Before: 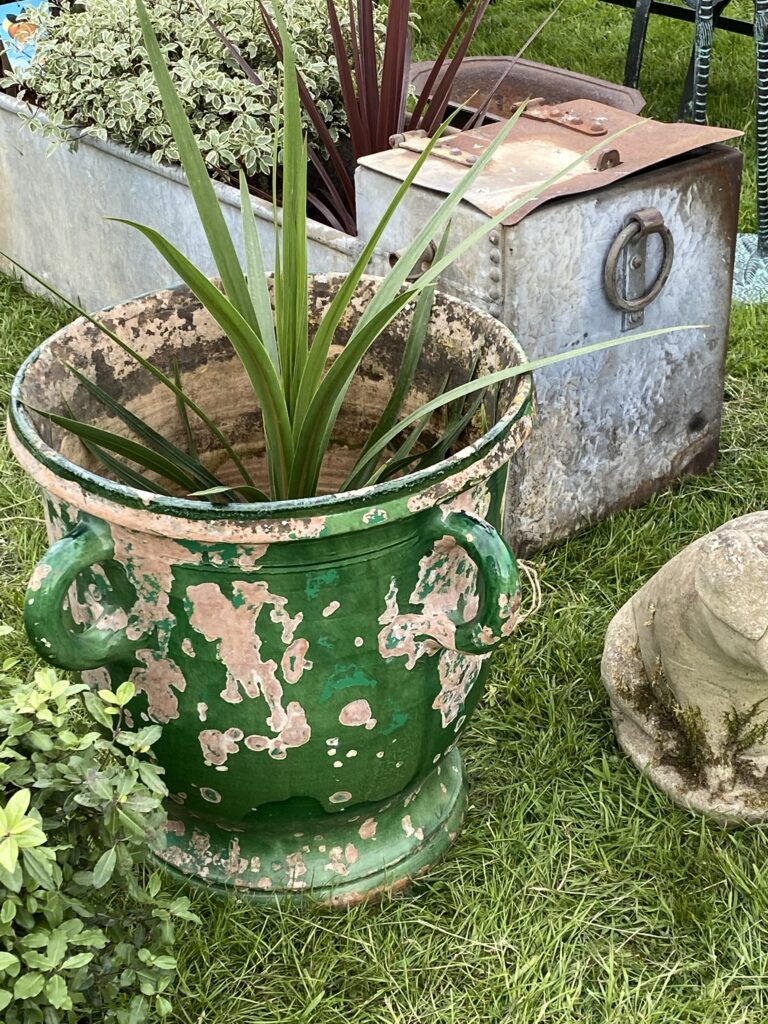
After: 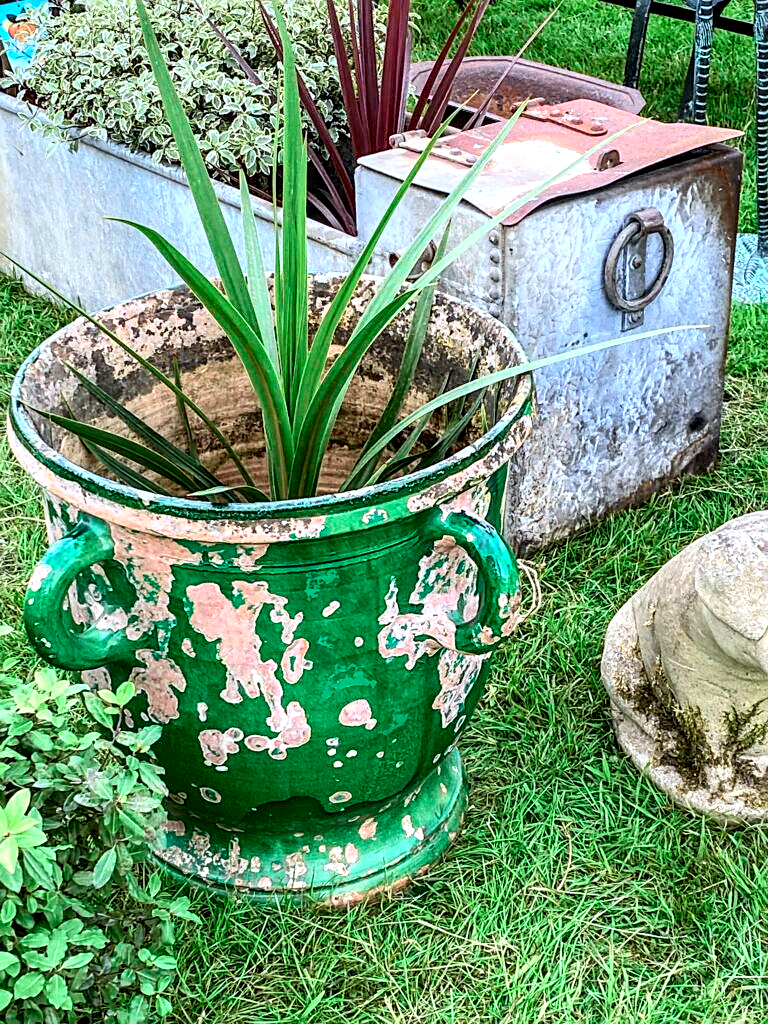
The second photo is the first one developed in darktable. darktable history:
tone curve: curves: ch0 [(0, 0) (0.051, 0.027) (0.096, 0.071) (0.219, 0.248) (0.428, 0.52) (0.596, 0.713) (0.727, 0.823) (0.859, 0.924) (1, 1)]; ch1 [(0, 0) (0.1, 0.038) (0.318, 0.221) (0.413, 0.325) (0.443, 0.412) (0.483, 0.474) (0.503, 0.501) (0.516, 0.515) (0.548, 0.575) (0.561, 0.596) (0.594, 0.647) (0.666, 0.701) (1, 1)]; ch2 [(0, 0) (0.453, 0.435) (0.479, 0.476) (0.504, 0.5) (0.52, 0.526) (0.557, 0.585) (0.583, 0.608) (0.824, 0.815) (1, 1)], color space Lab, independent channels, preserve colors none
sharpen: on, module defaults
color calibration: illuminant as shot in camera, x 0.37, y 0.382, temperature 4319.69 K
local contrast: detail 150%
